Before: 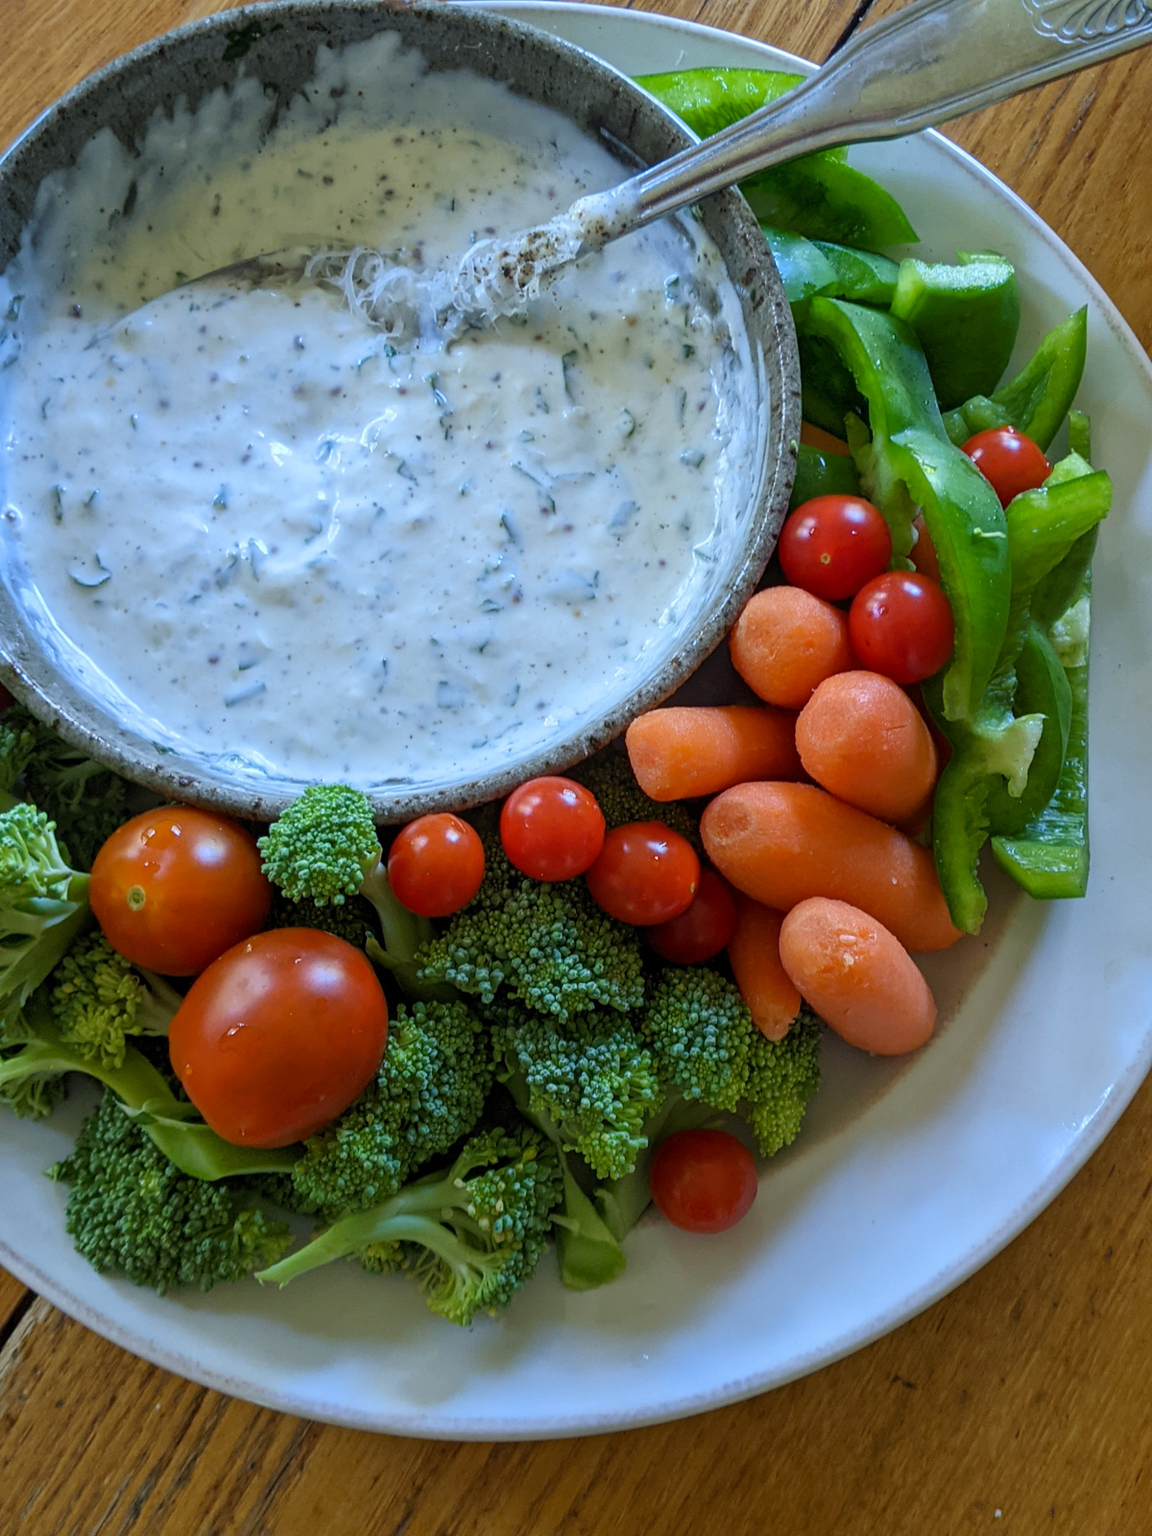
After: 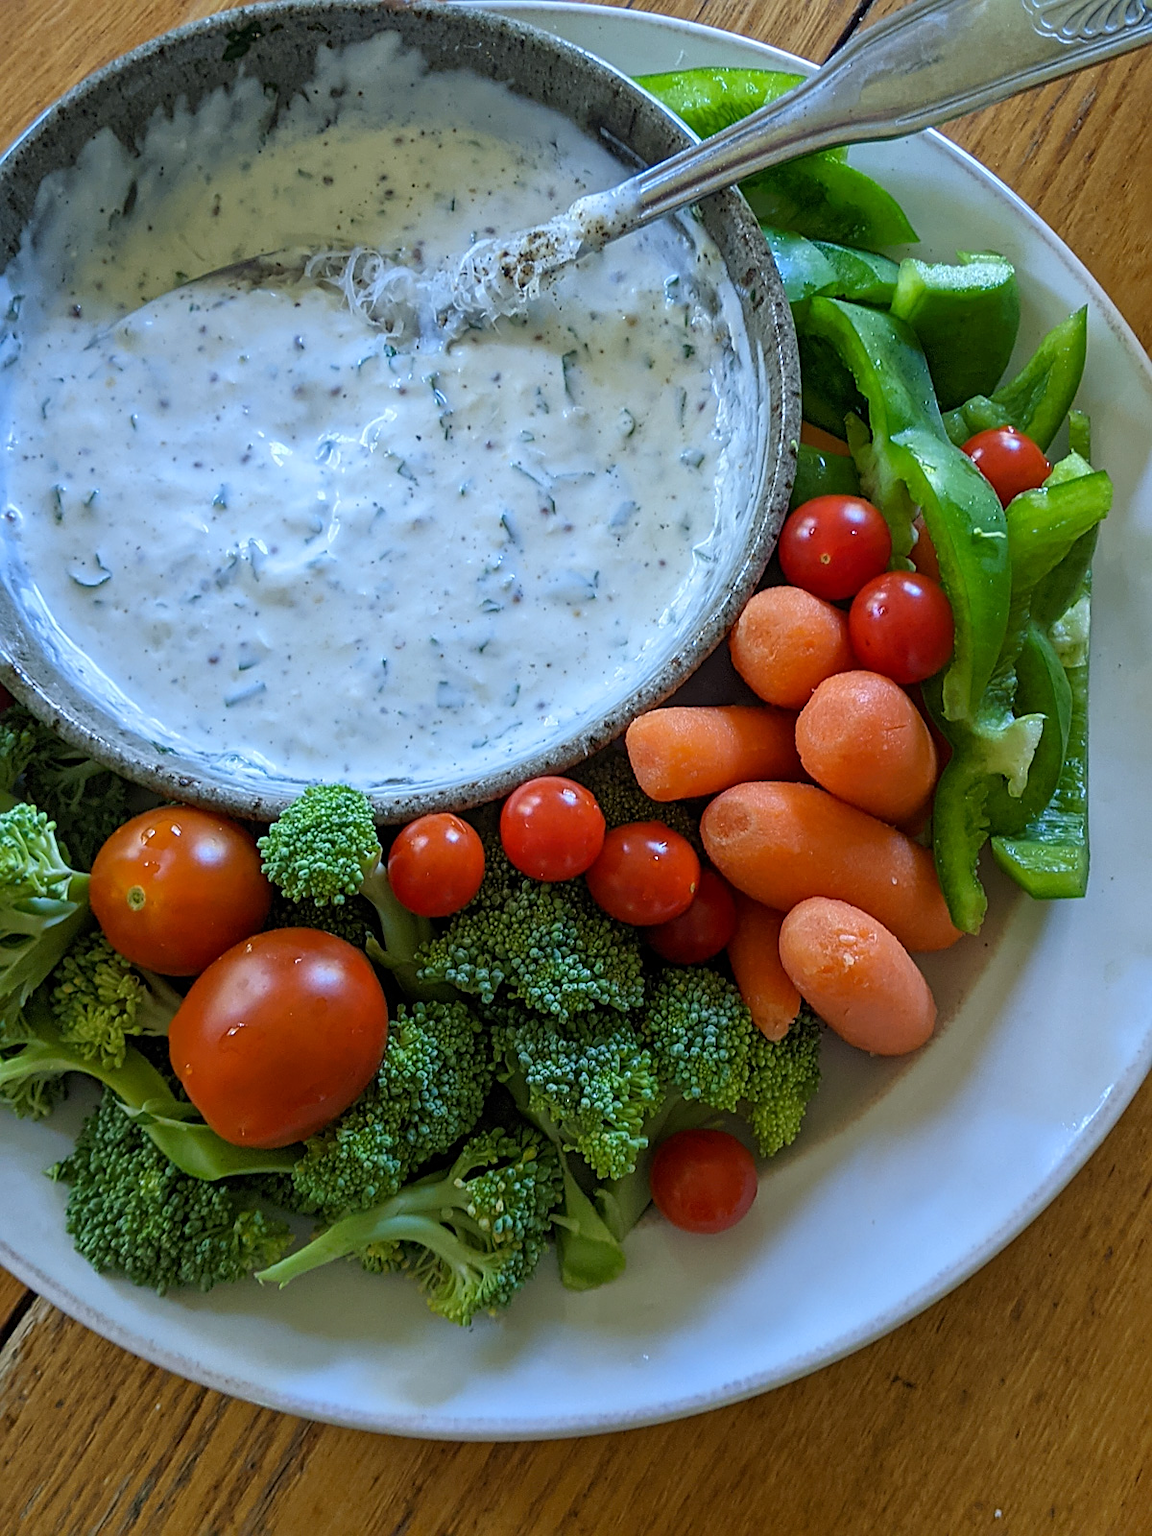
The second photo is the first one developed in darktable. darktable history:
sharpen: on, module defaults
exposure: exposure 0.03 EV, compensate highlight preservation false
